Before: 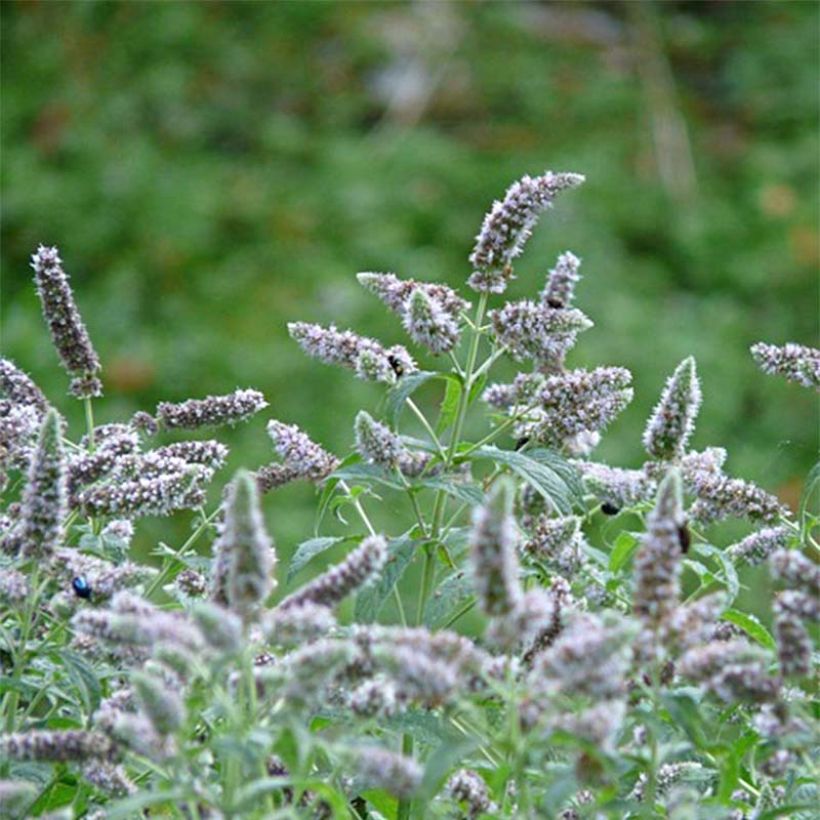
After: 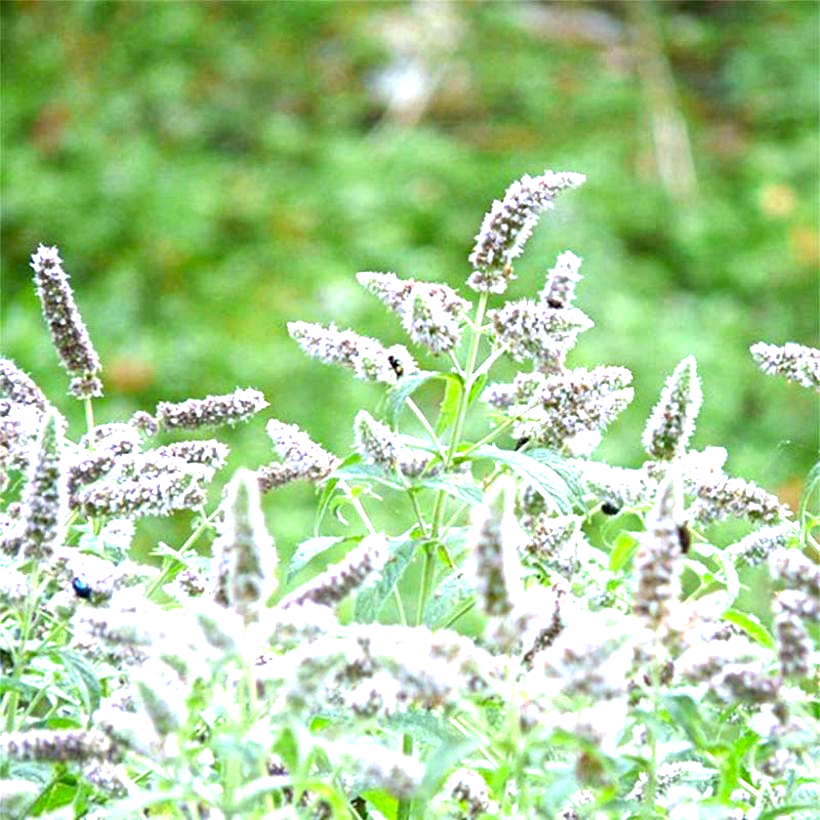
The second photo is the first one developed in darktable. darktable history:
exposure: black level correction 0.001, exposure 1.119 EV, compensate highlight preservation false
color balance rgb: shadows lift › chroma 3.788%, shadows lift › hue 90.66°, power › chroma 0.322%, power › hue 23.5°, perceptual saturation grading › global saturation 0.074%, perceptual brilliance grading › global brilliance 12.685%
